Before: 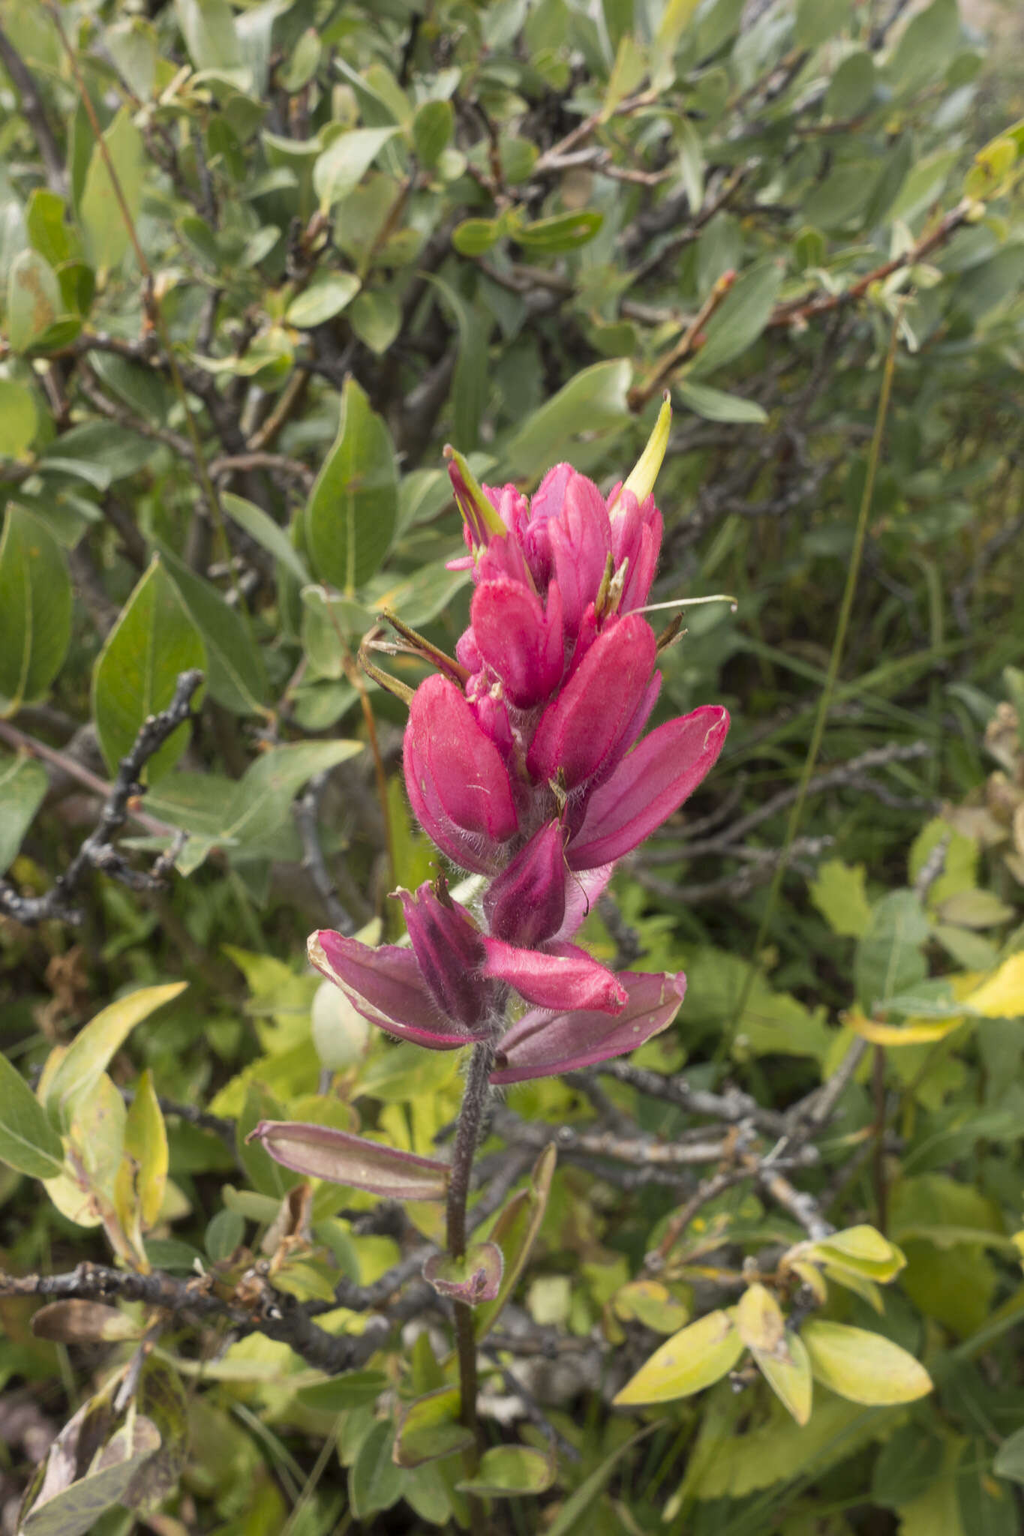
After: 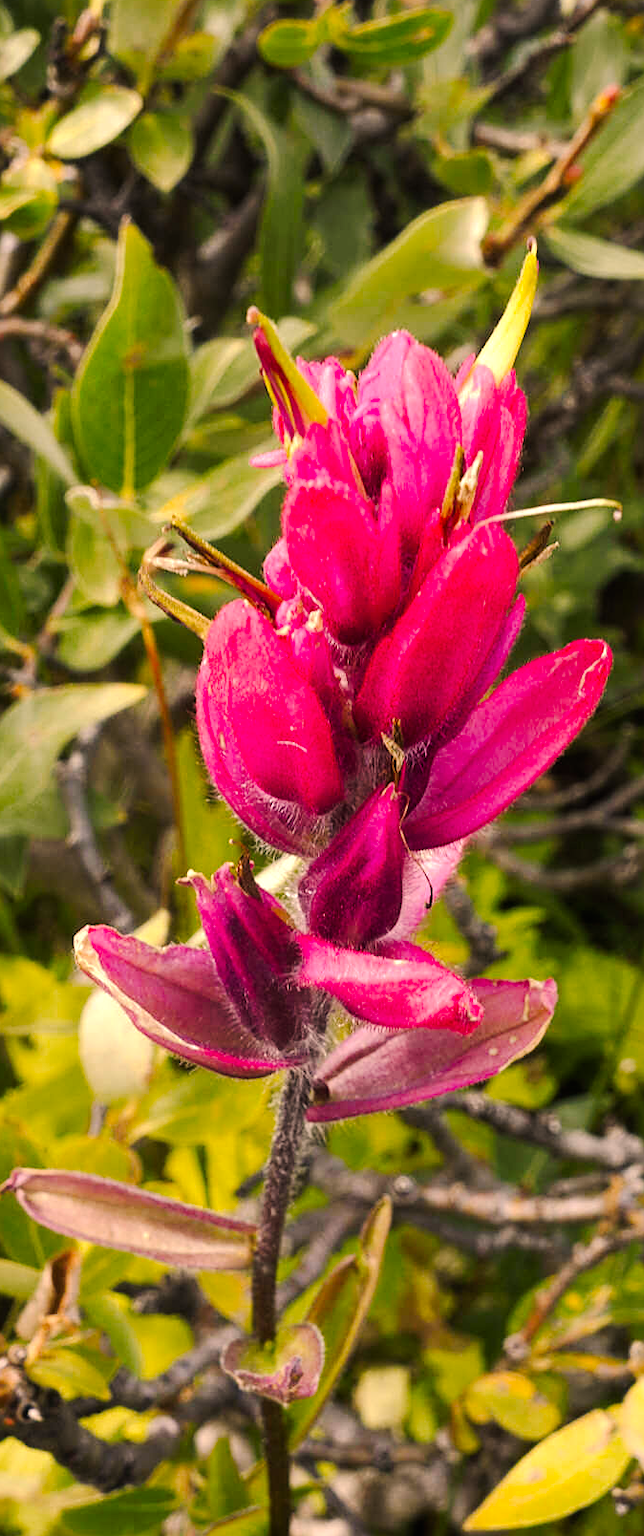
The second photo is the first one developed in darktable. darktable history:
vibrance: vibrance 60%
sharpen: on, module defaults
crop and rotate: angle 0.02°, left 24.353%, top 13.219%, right 26.156%, bottom 8.224%
exposure: exposure 0.485 EV, compensate highlight preservation false
tone curve: curves: ch0 [(0, 0) (0.003, 0.007) (0.011, 0.008) (0.025, 0.007) (0.044, 0.009) (0.069, 0.012) (0.1, 0.02) (0.136, 0.035) (0.177, 0.06) (0.224, 0.104) (0.277, 0.16) (0.335, 0.228) (0.399, 0.308) (0.468, 0.418) (0.543, 0.525) (0.623, 0.635) (0.709, 0.723) (0.801, 0.802) (0.898, 0.889) (1, 1)], preserve colors none
color correction: highlights a* 11.96, highlights b* 11.58
